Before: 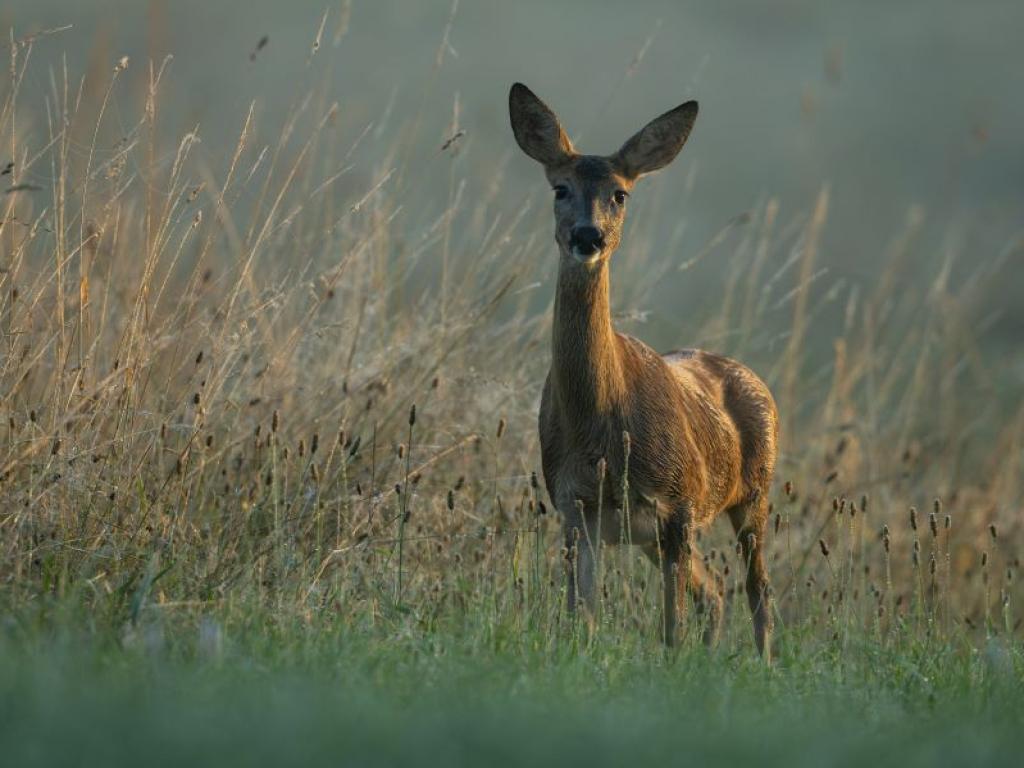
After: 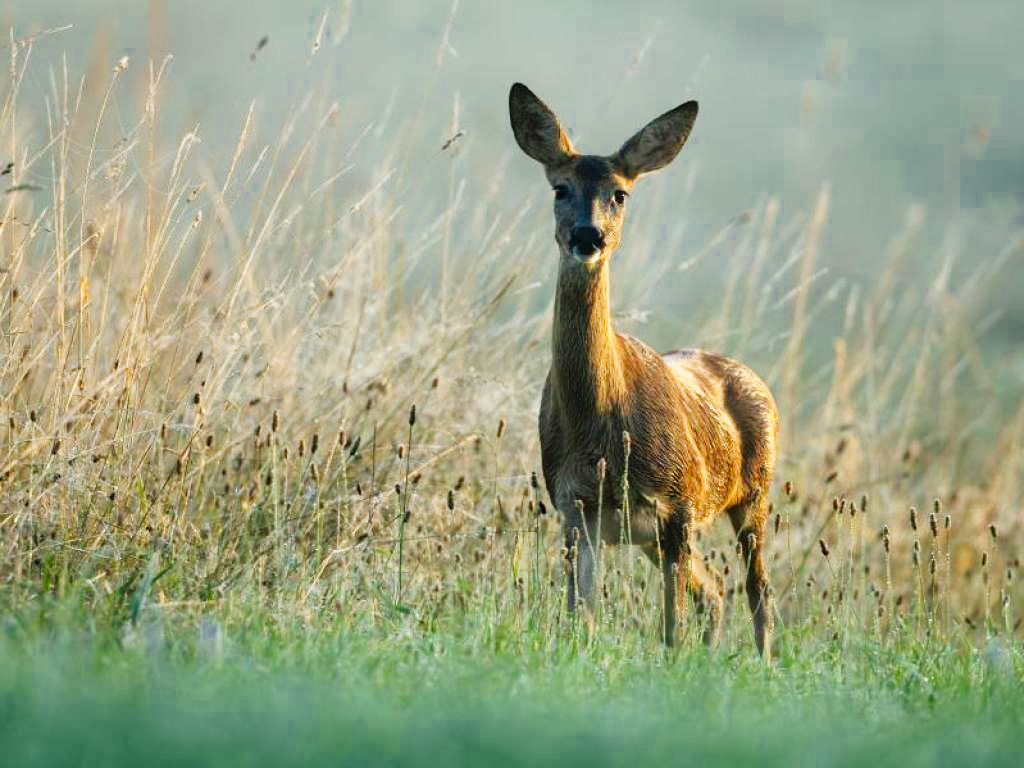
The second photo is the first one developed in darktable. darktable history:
base curve: curves: ch0 [(0, 0.003) (0.001, 0.002) (0.006, 0.004) (0.02, 0.022) (0.048, 0.086) (0.094, 0.234) (0.162, 0.431) (0.258, 0.629) (0.385, 0.8) (0.548, 0.918) (0.751, 0.988) (1, 1)], preserve colors none
color zones: curves: ch0 [(0, 0.497) (0.143, 0.5) (0.286, 0.5) (0.429, 0.483) (0.571, 0.116) (0.714, -0.006) (0.857, 0.28) (1, 0.497)]
